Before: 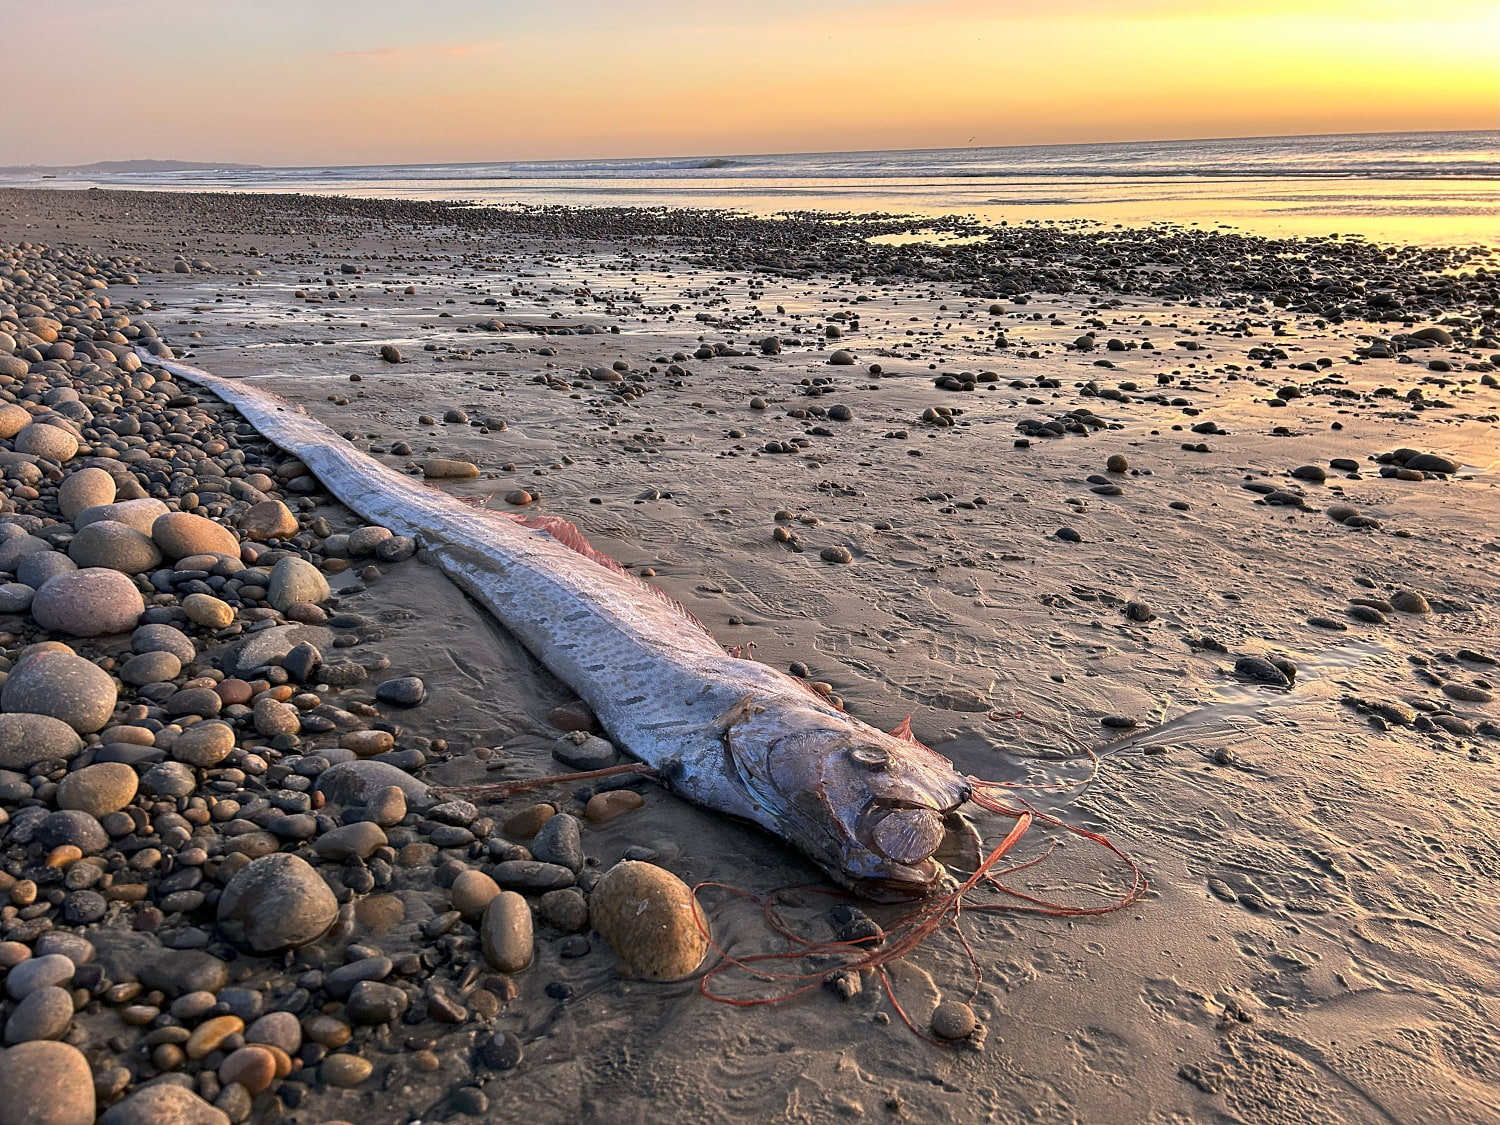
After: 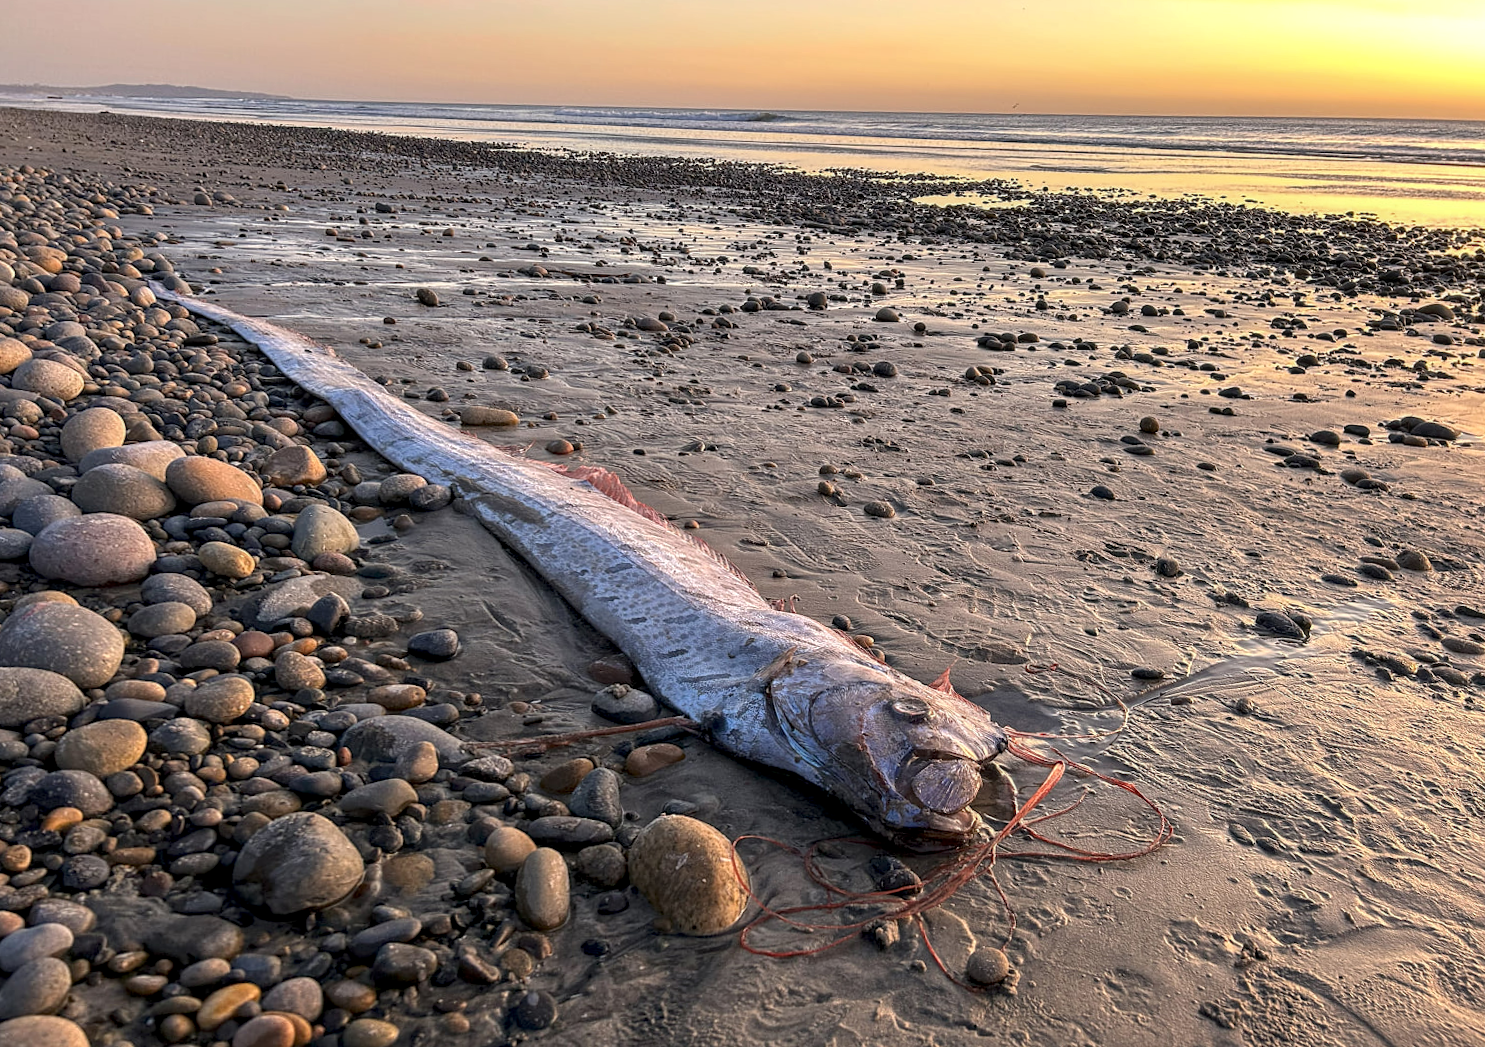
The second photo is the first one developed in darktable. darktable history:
rotate and perspective: rotation 0.679°, lens shift (horizontal) 0.136, crop left 0.009, crop right 0.991, crop top 0.078, crop bottom 0.95
local contrast: on, module defaults
exposure: compensate highlight preservation false
